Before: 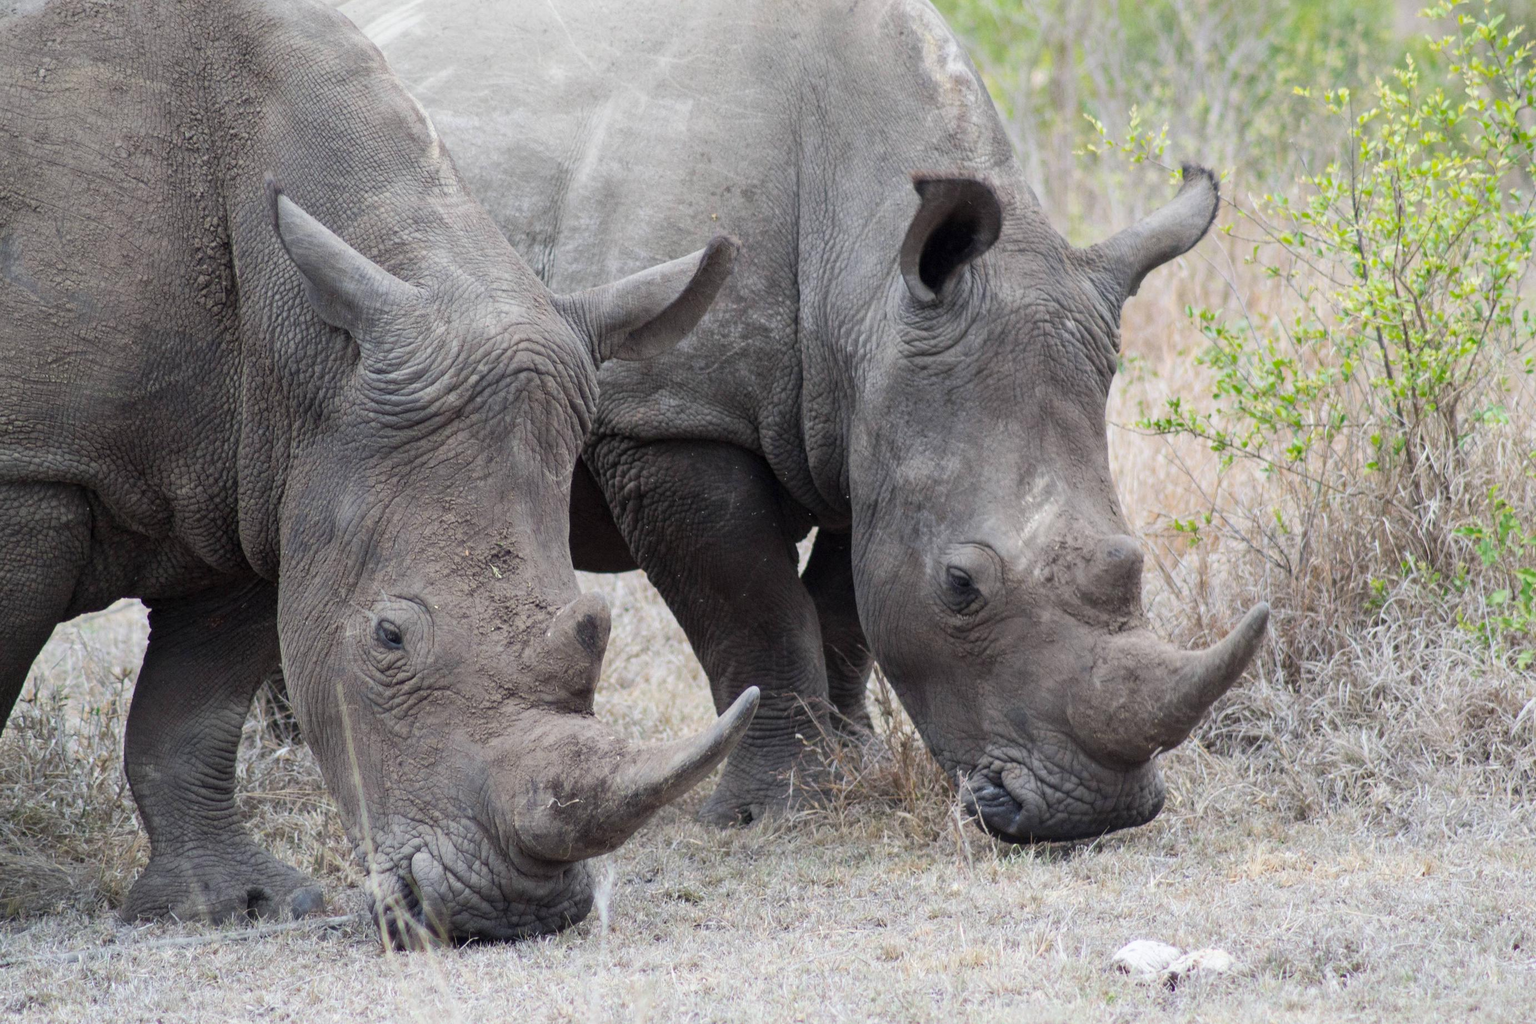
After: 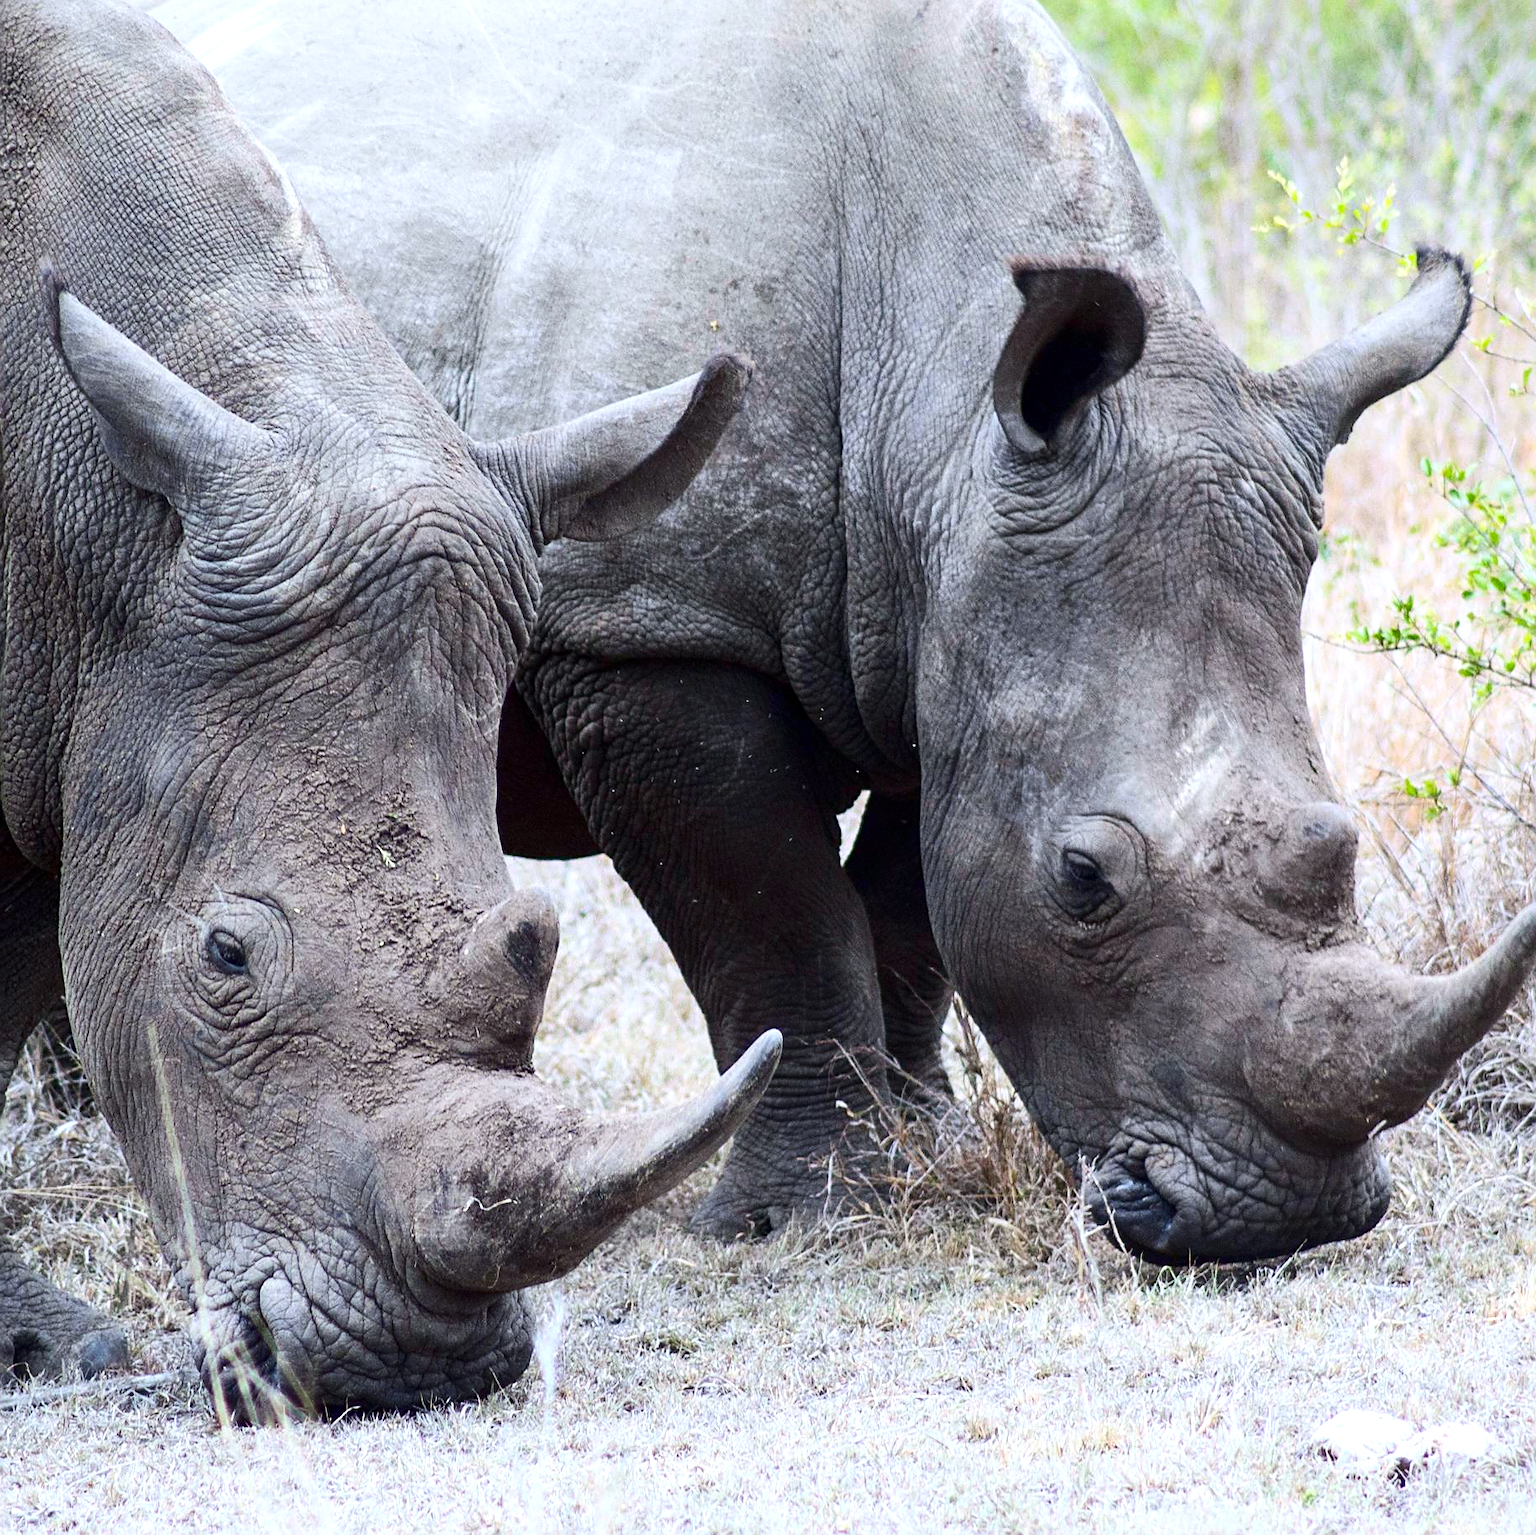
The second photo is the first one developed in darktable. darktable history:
exposure: black level correction 0.001, exposure 0.5 EV, compensate exposure bias true, compensate highlight preservation false
contrast brightness saturation: contrast 0.21, brightness -0.11, saturation 0.21
crop and rotate: left 15.546%, right 17.787%
sharpen: on, module defaults
white balance: red 0.967, blue 1.049
